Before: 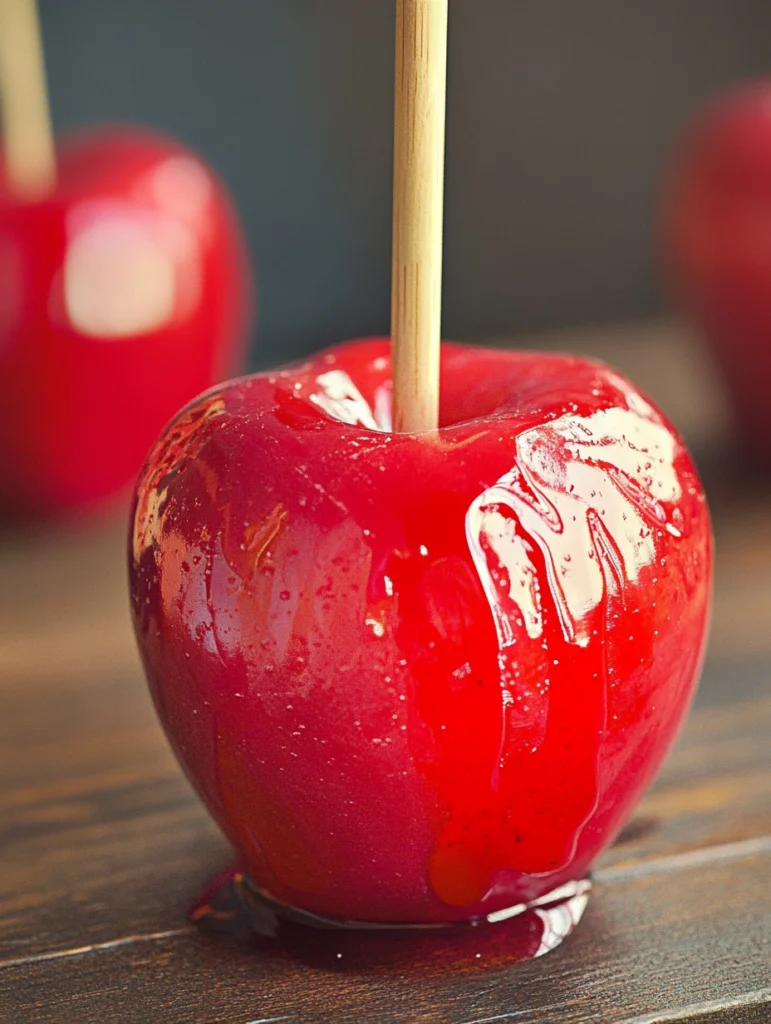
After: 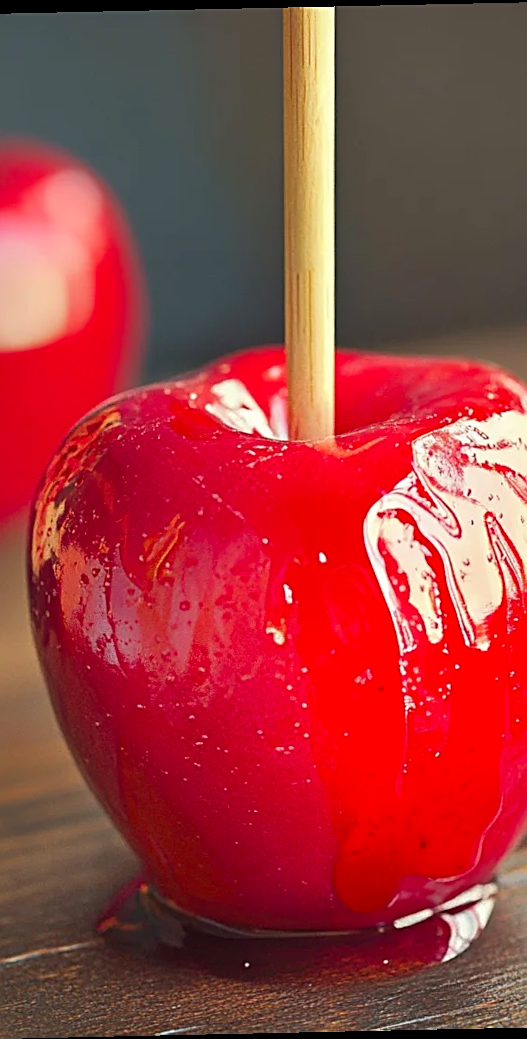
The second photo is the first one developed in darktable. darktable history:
rotate and perspective: rotation -1.24°, automatic cropping off
crop and rotate: left 14.385%, right 18.948%
contrast brightness saturation: saturation 0.18
sharpen: on, module defaults
shadows and highlights: shadows 25, highlights -25
